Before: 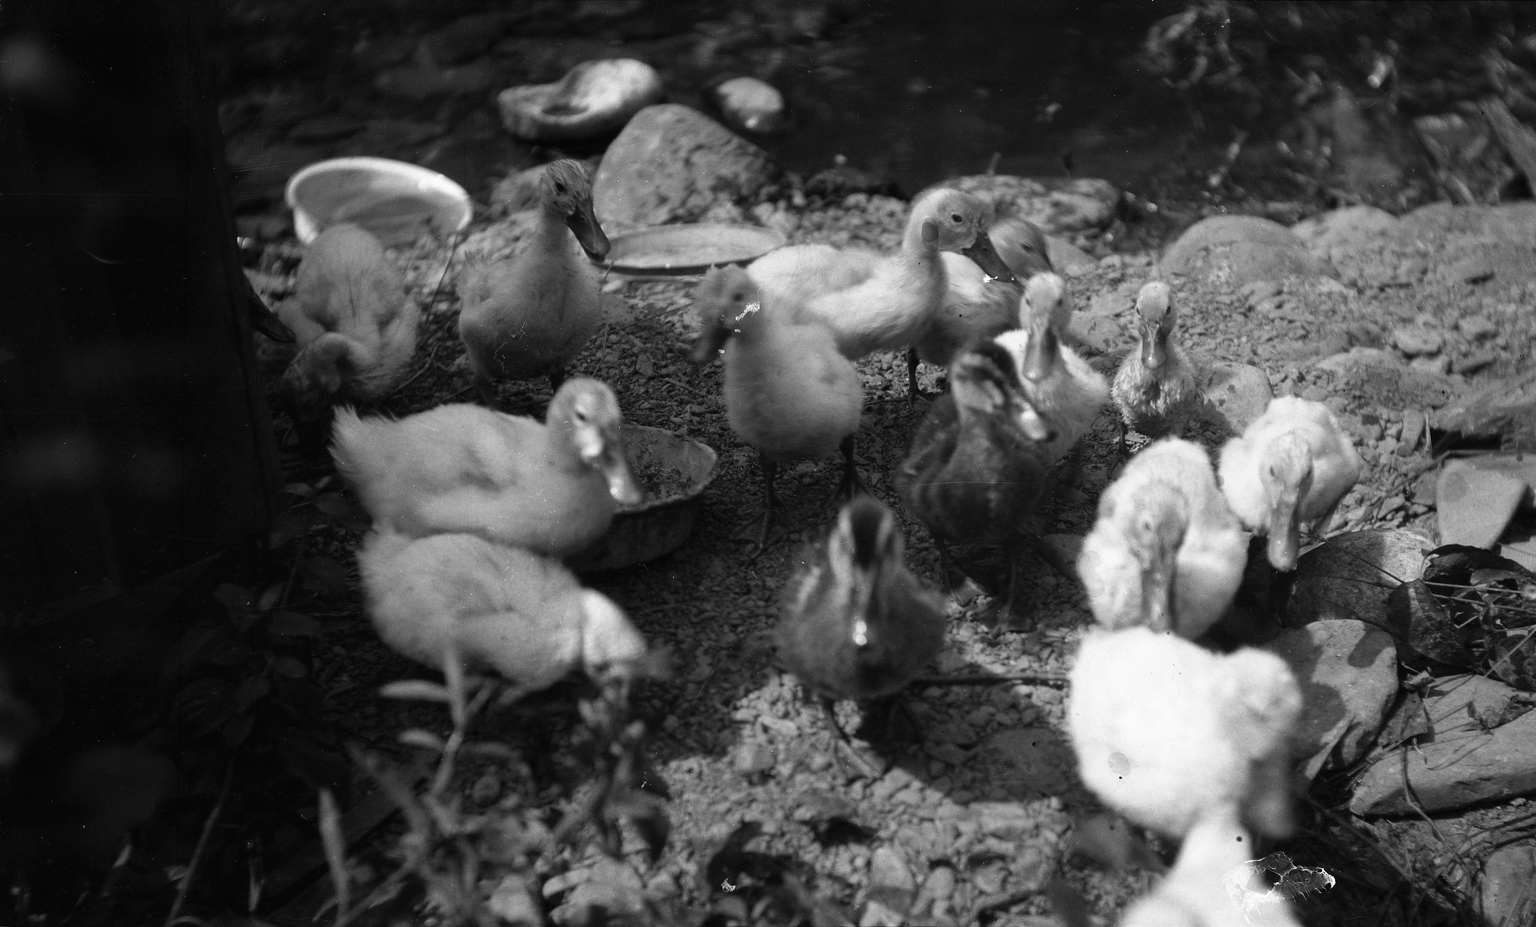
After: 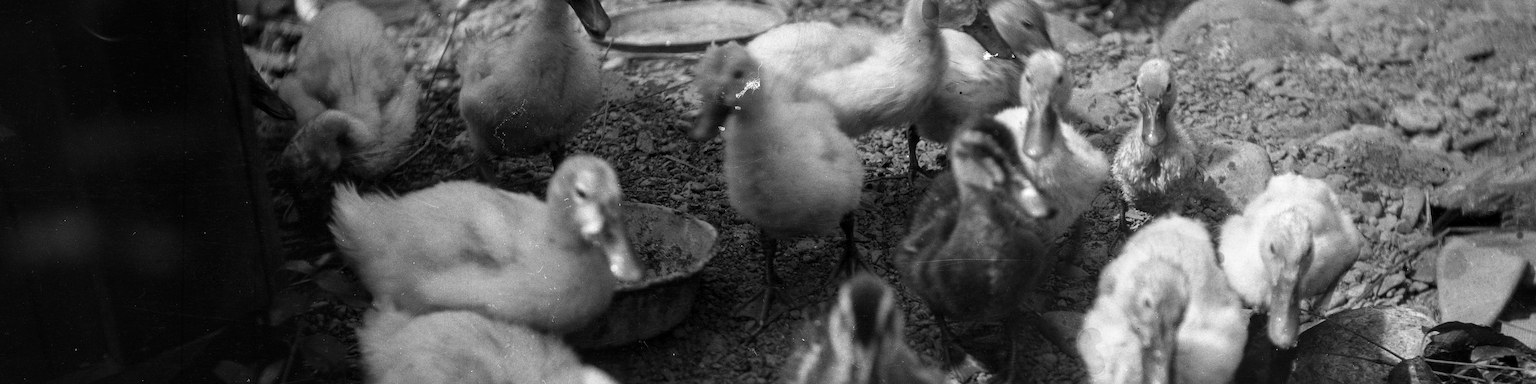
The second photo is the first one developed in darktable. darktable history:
local contrast: on, module defaults
crop and rotate: top 24.087%, bottom 34.441%
